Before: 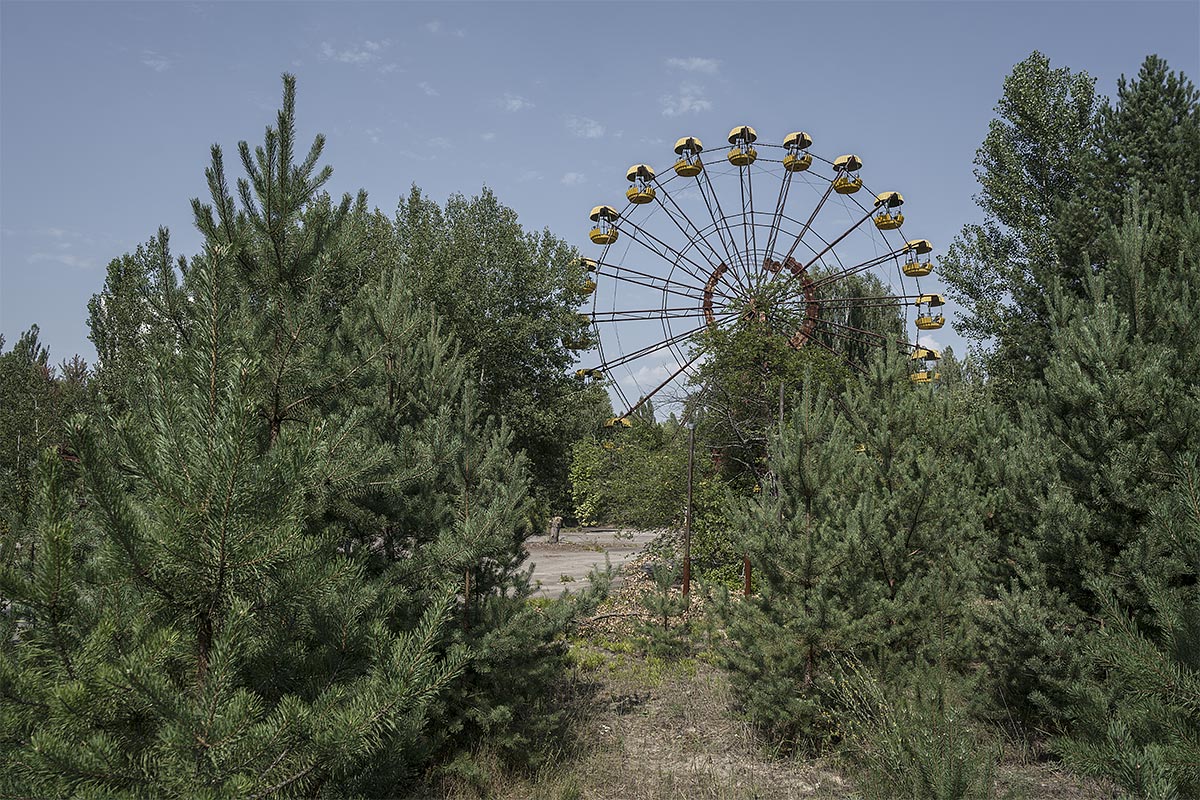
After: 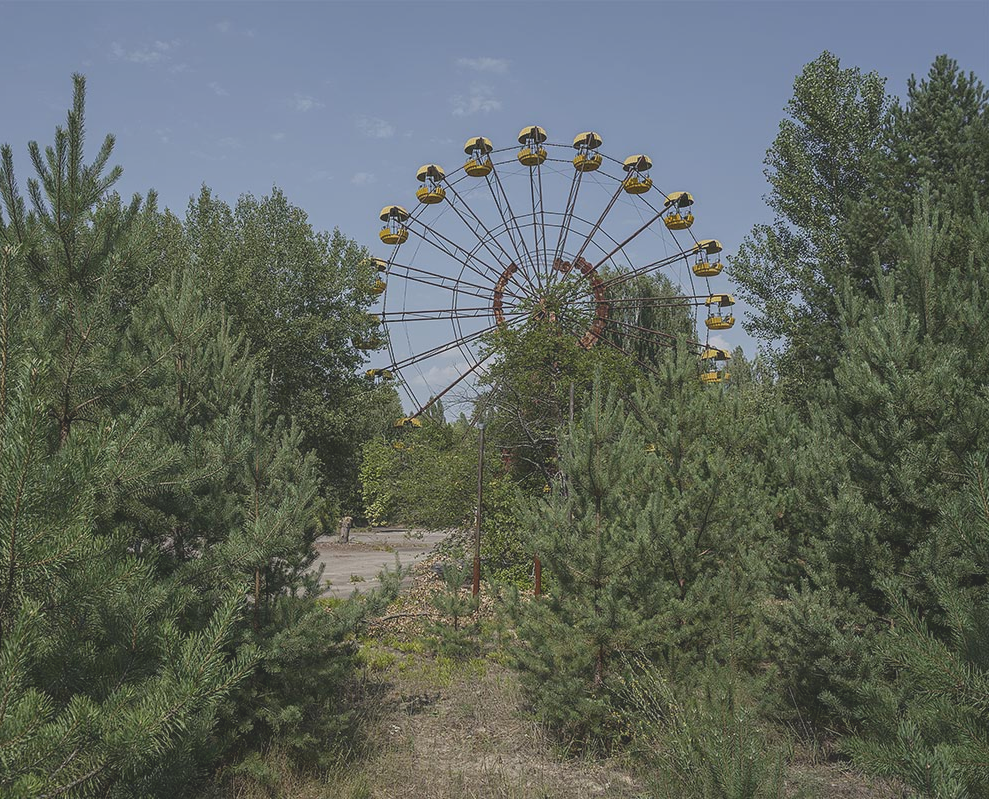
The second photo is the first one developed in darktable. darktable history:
contrast brightness saturation: contrast -0.28
crop: left 17.582%, bottom 0.031%
